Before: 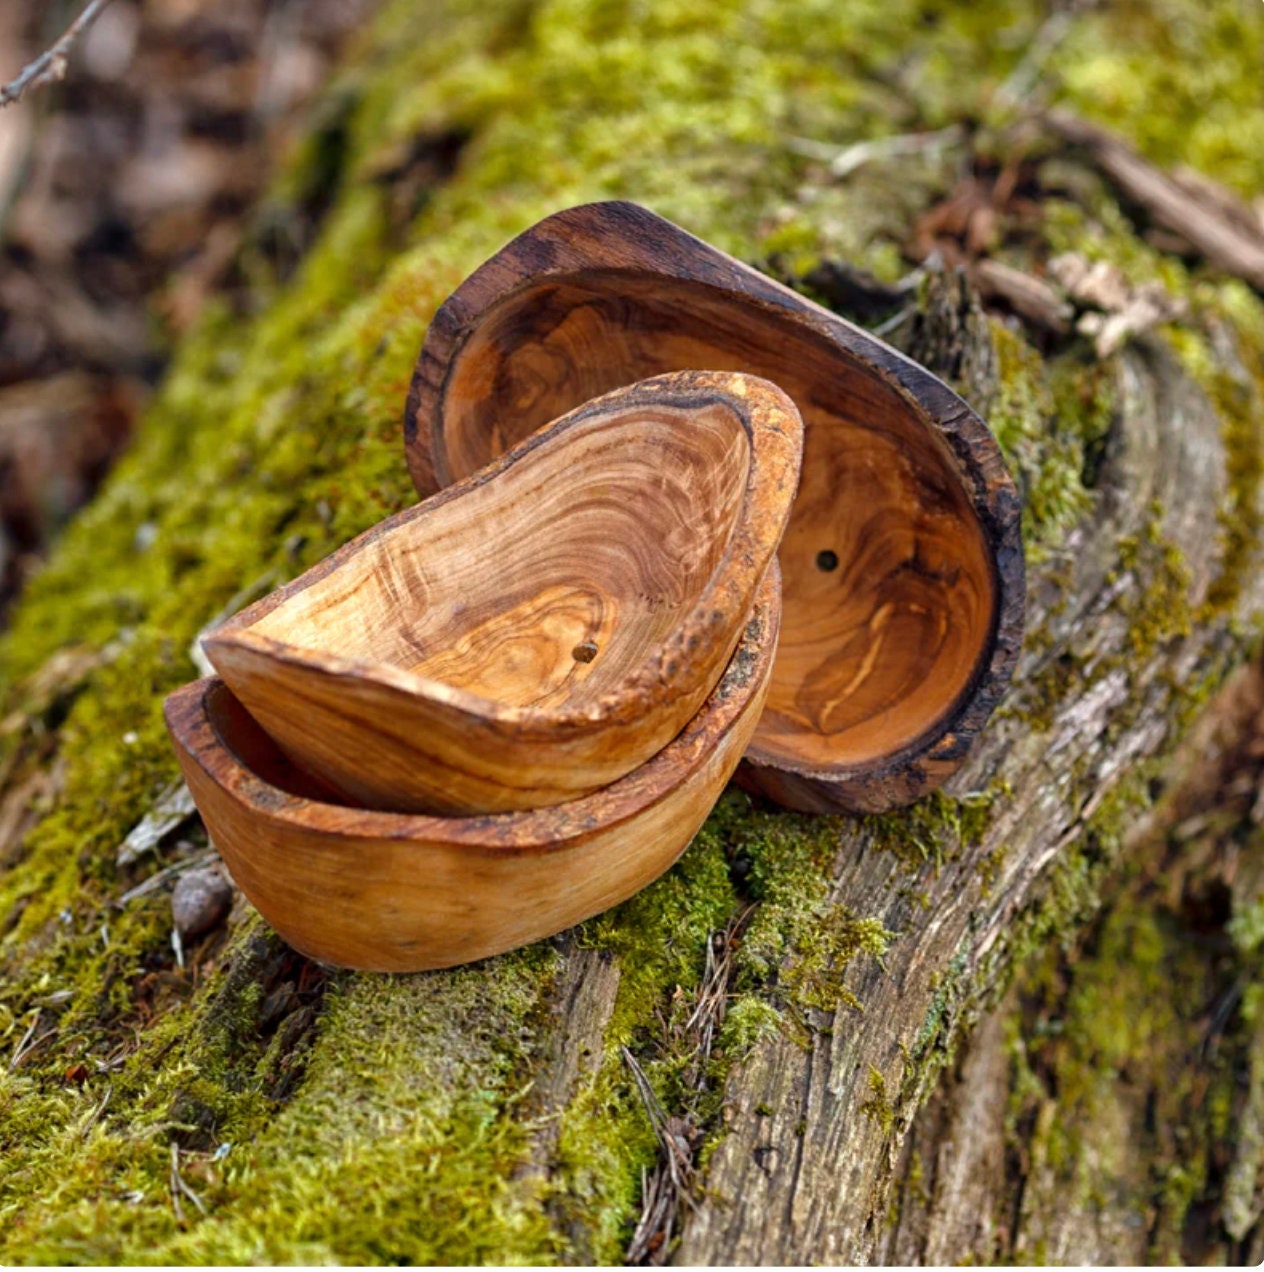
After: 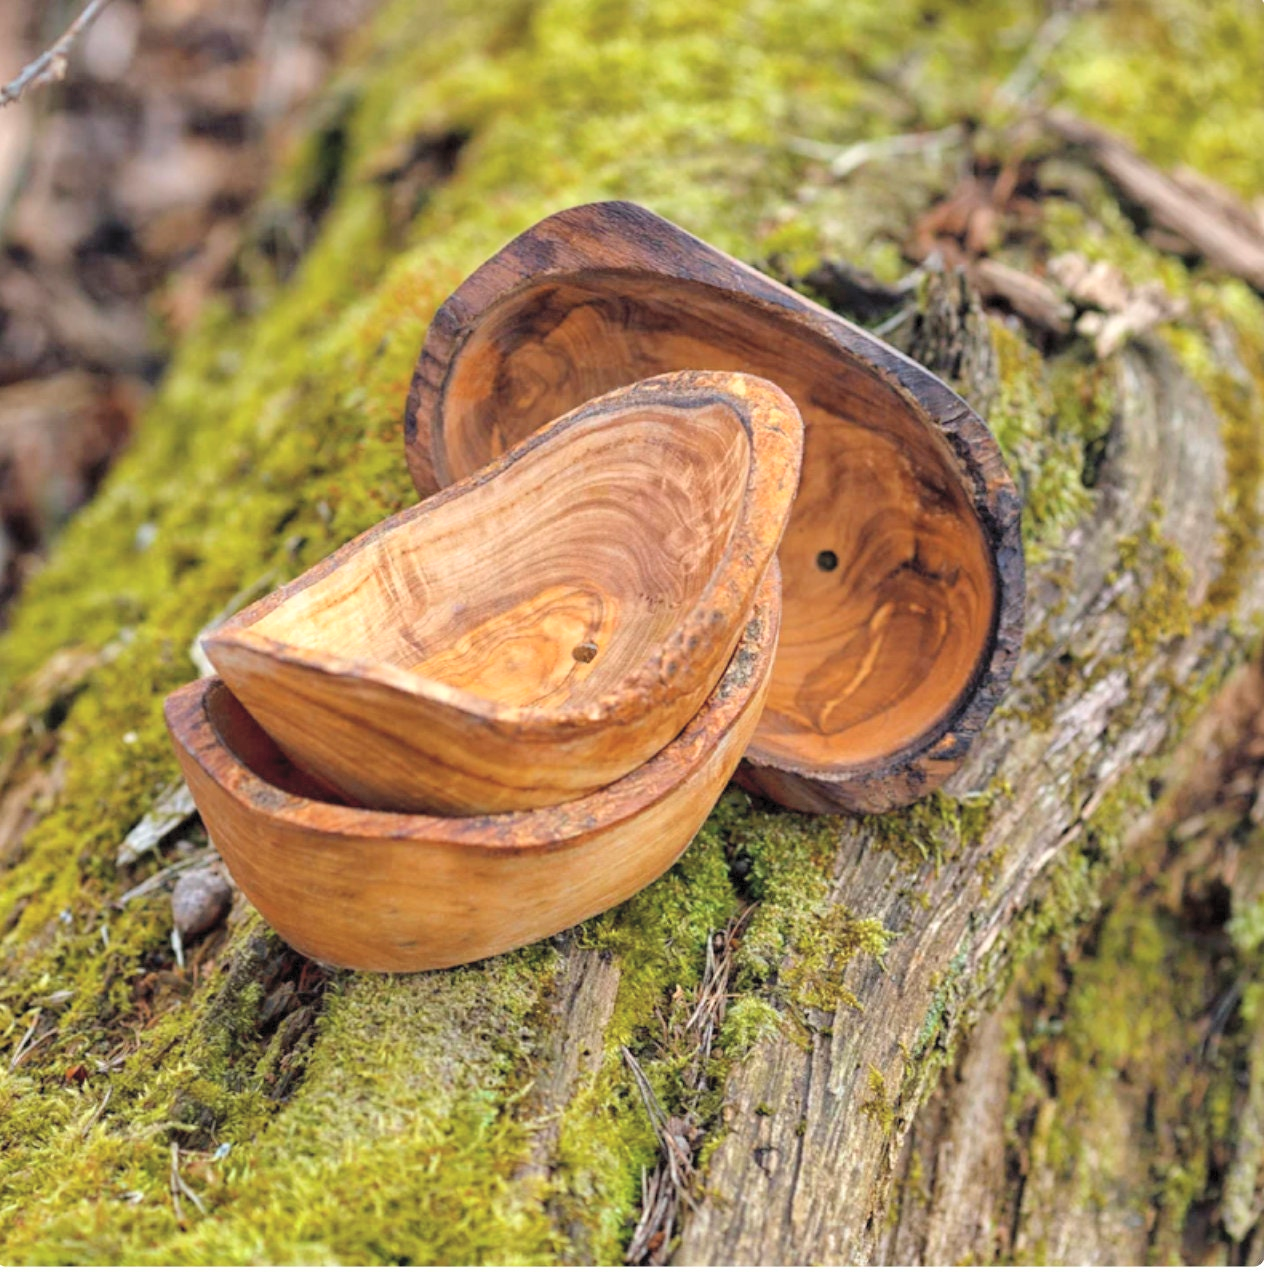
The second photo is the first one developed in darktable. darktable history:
contrast brightness saturation: brightness 0.281
